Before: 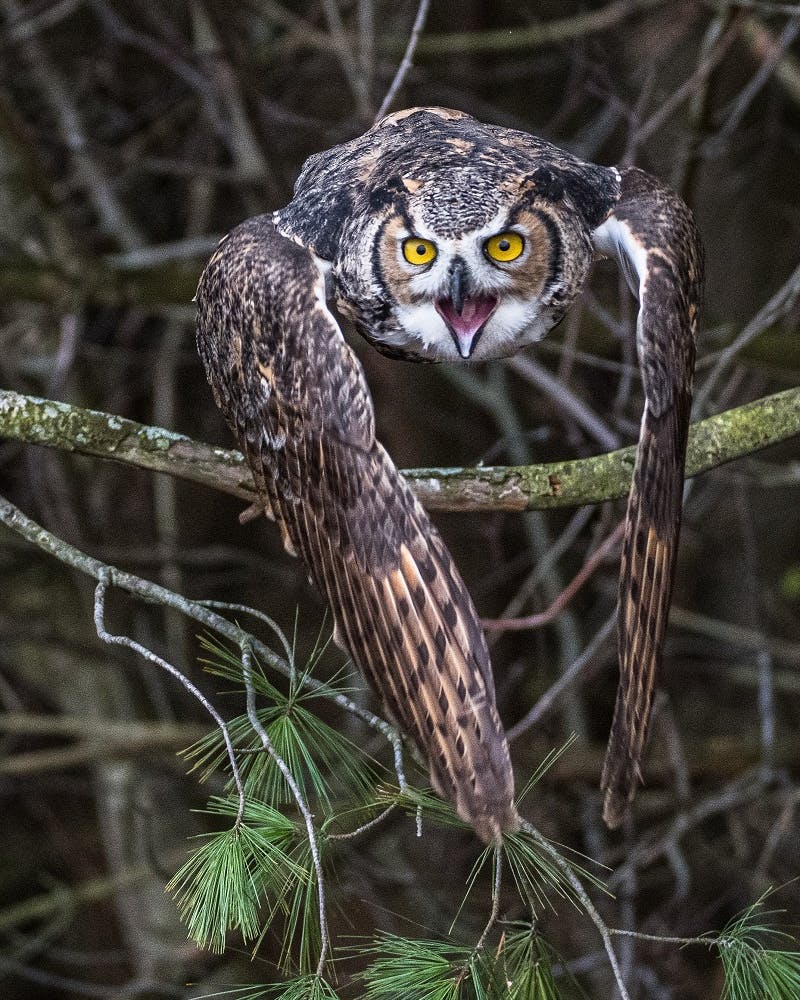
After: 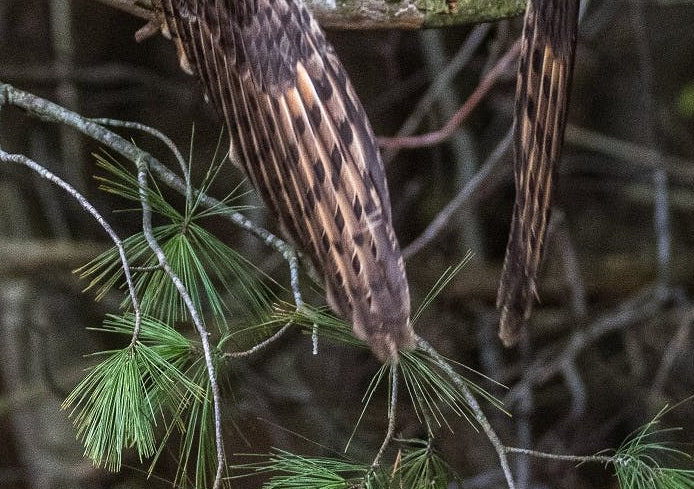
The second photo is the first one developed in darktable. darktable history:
crop and rotate: left 13.249%, top 48.251%, bottom 2.75%
